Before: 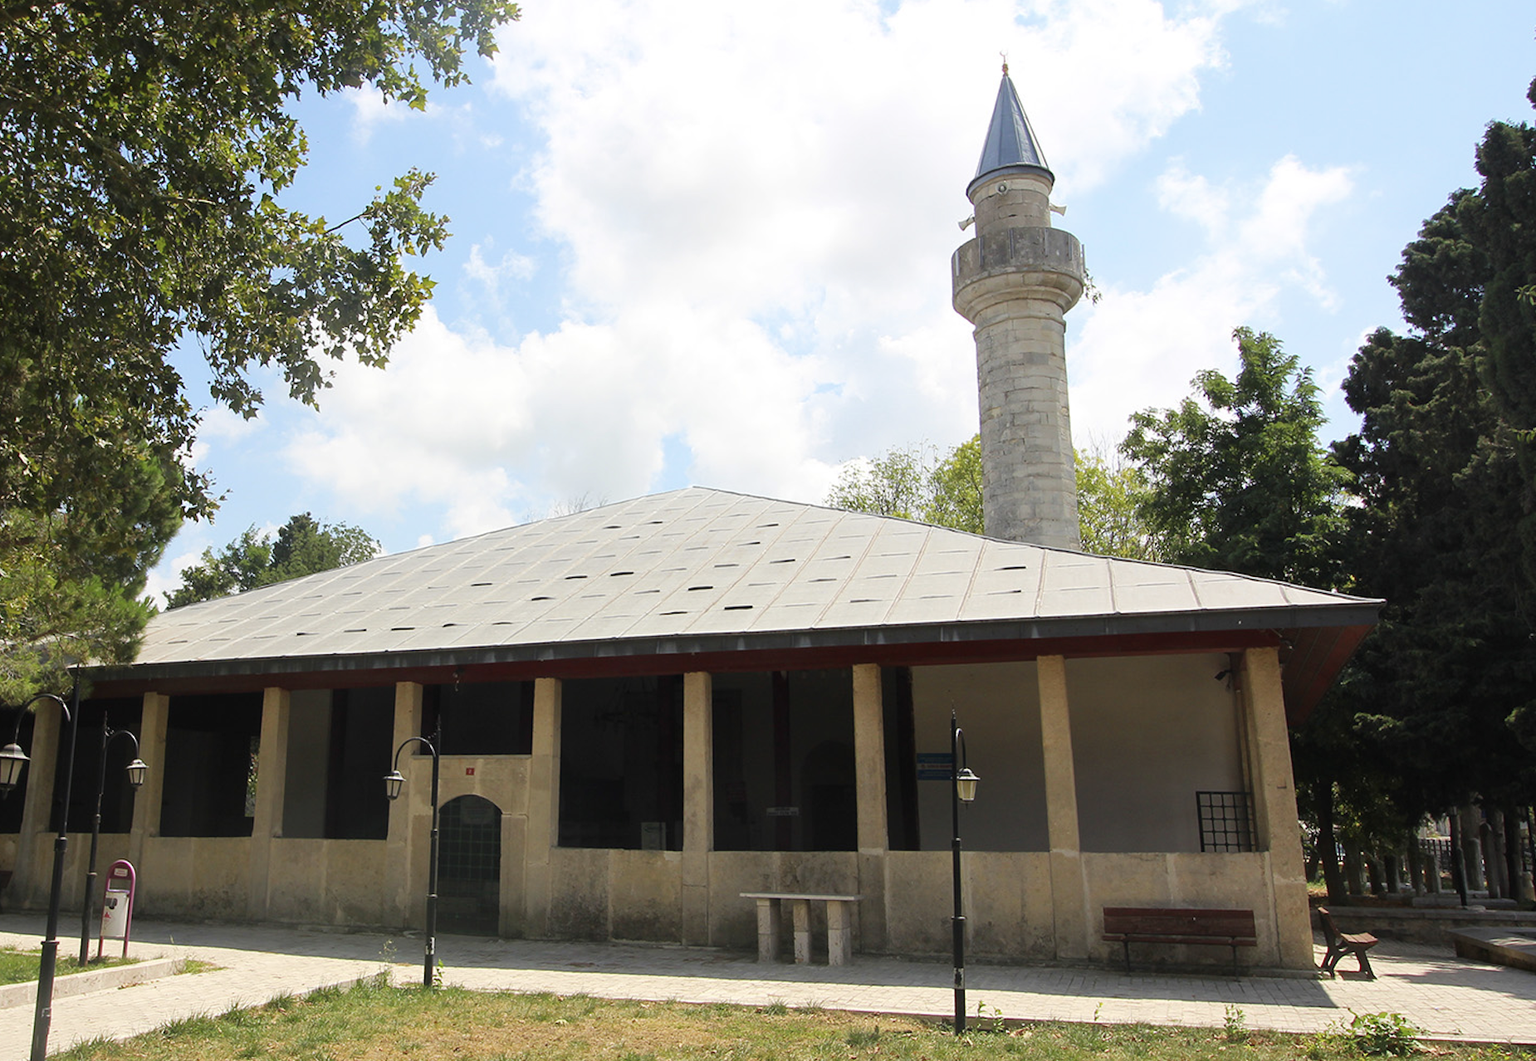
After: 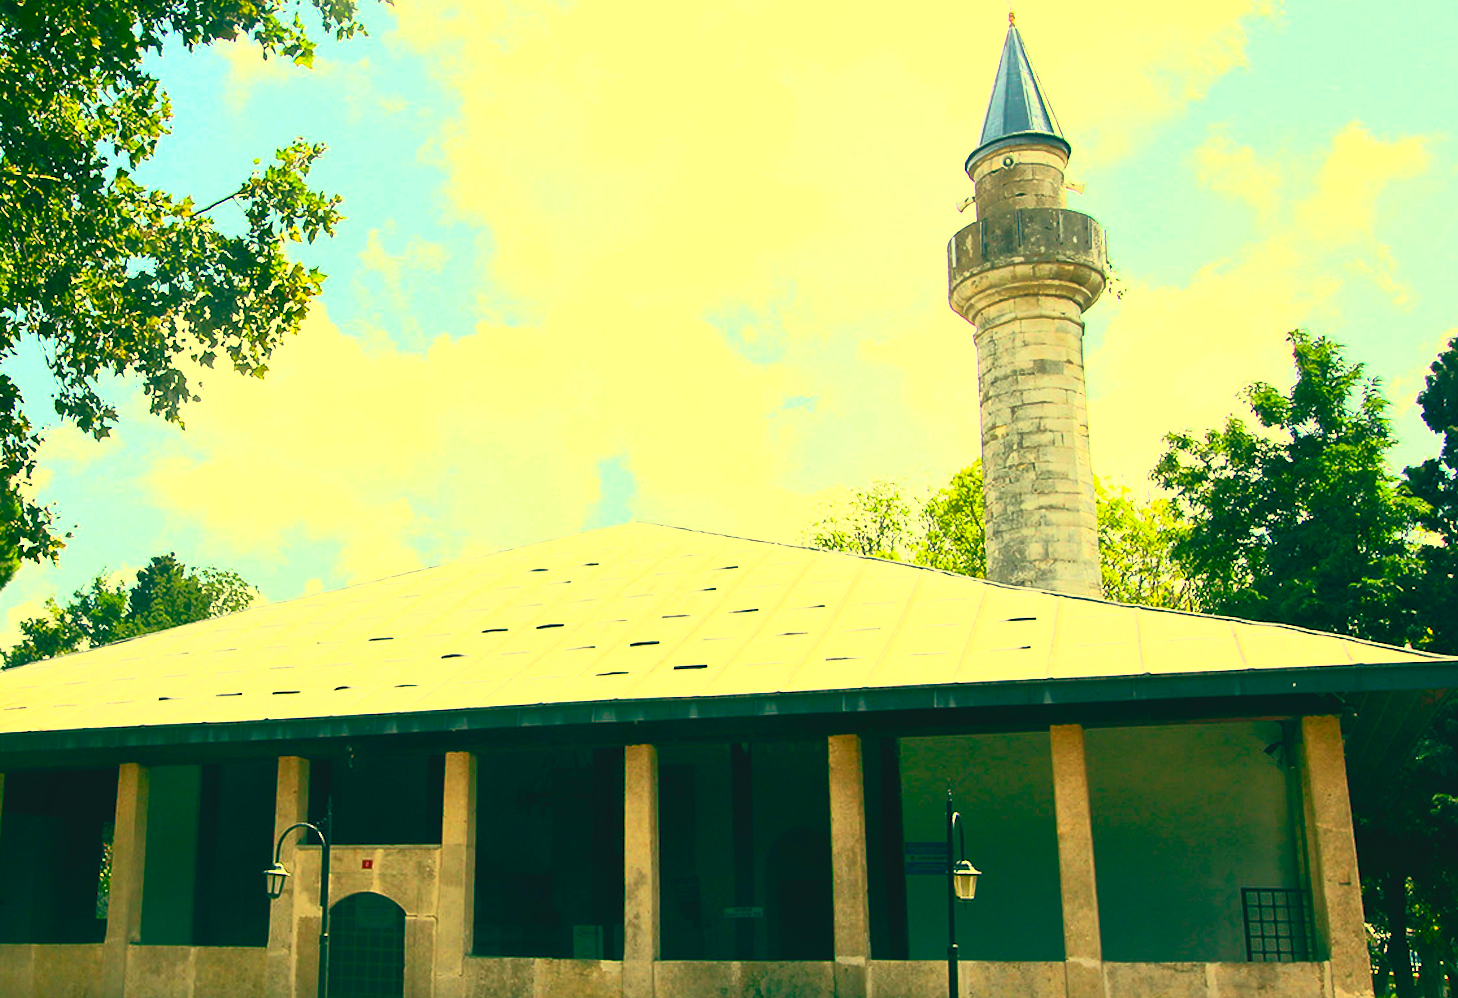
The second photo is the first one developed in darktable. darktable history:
contrast brightness saturation: contrast 0.83, brightness 0.59, saturation 0.59
shadows and highlights: on, module defaults
crop and rotate: left 10.77%, top 5.1%, right 10.41%, bottom 16.76%
color balance: mode lift, gamma, gain (sRGB), lift [1, 0.69, 1, 1], gamma [1, 1.482, 1, 1], gain [1, 1, 1, 0.802]
